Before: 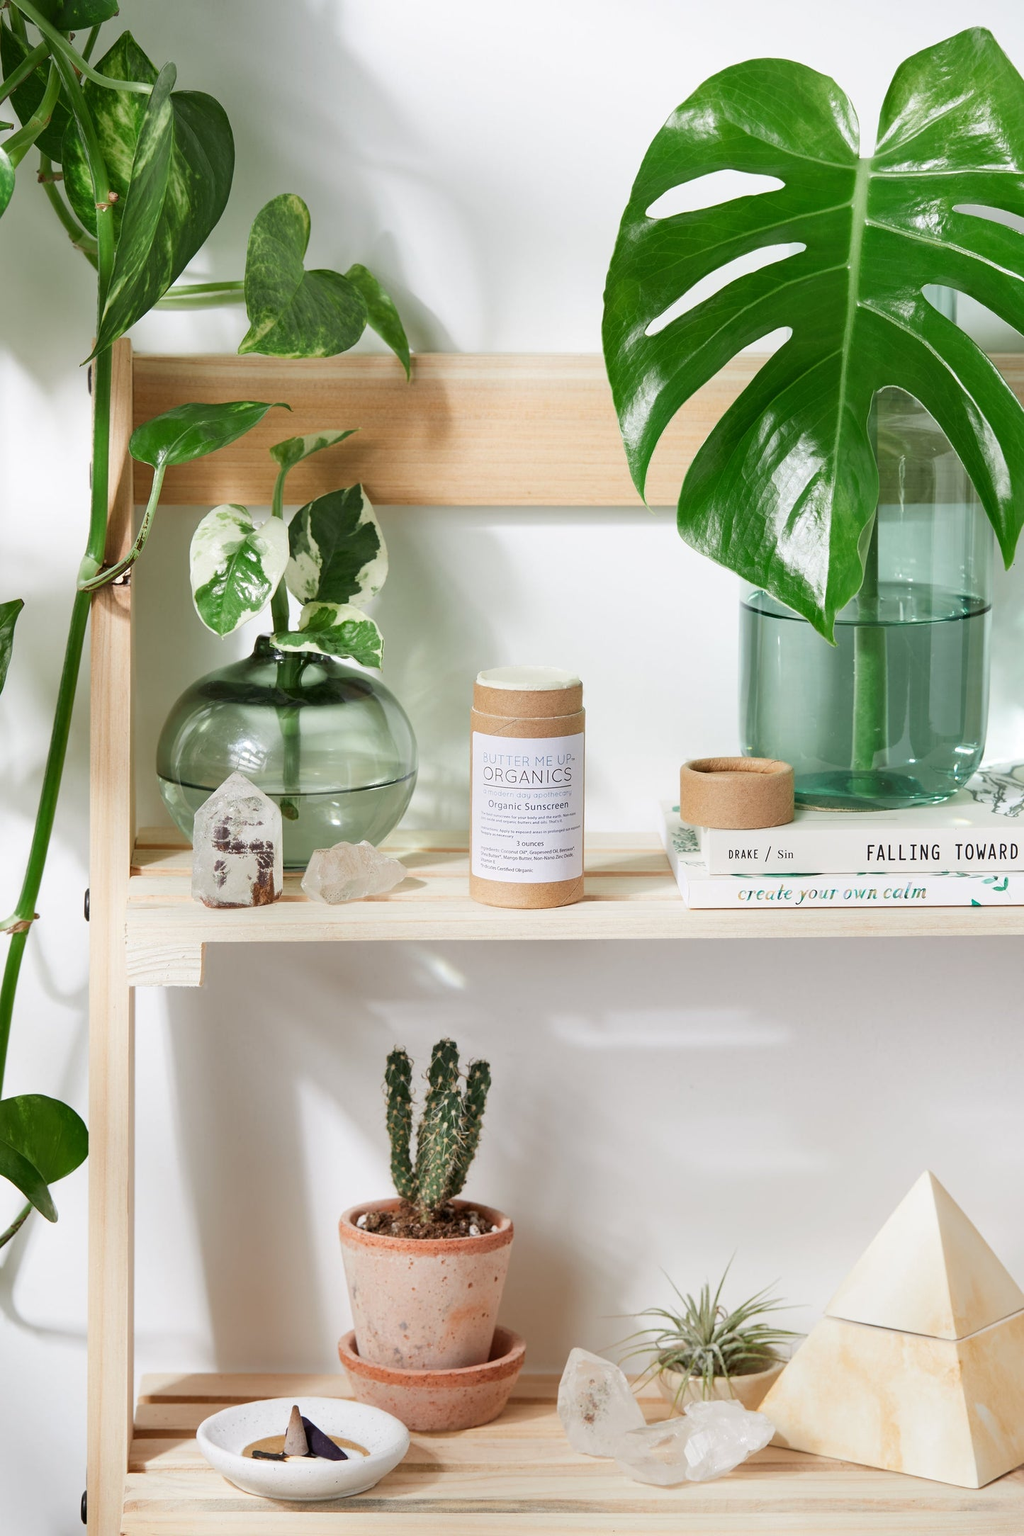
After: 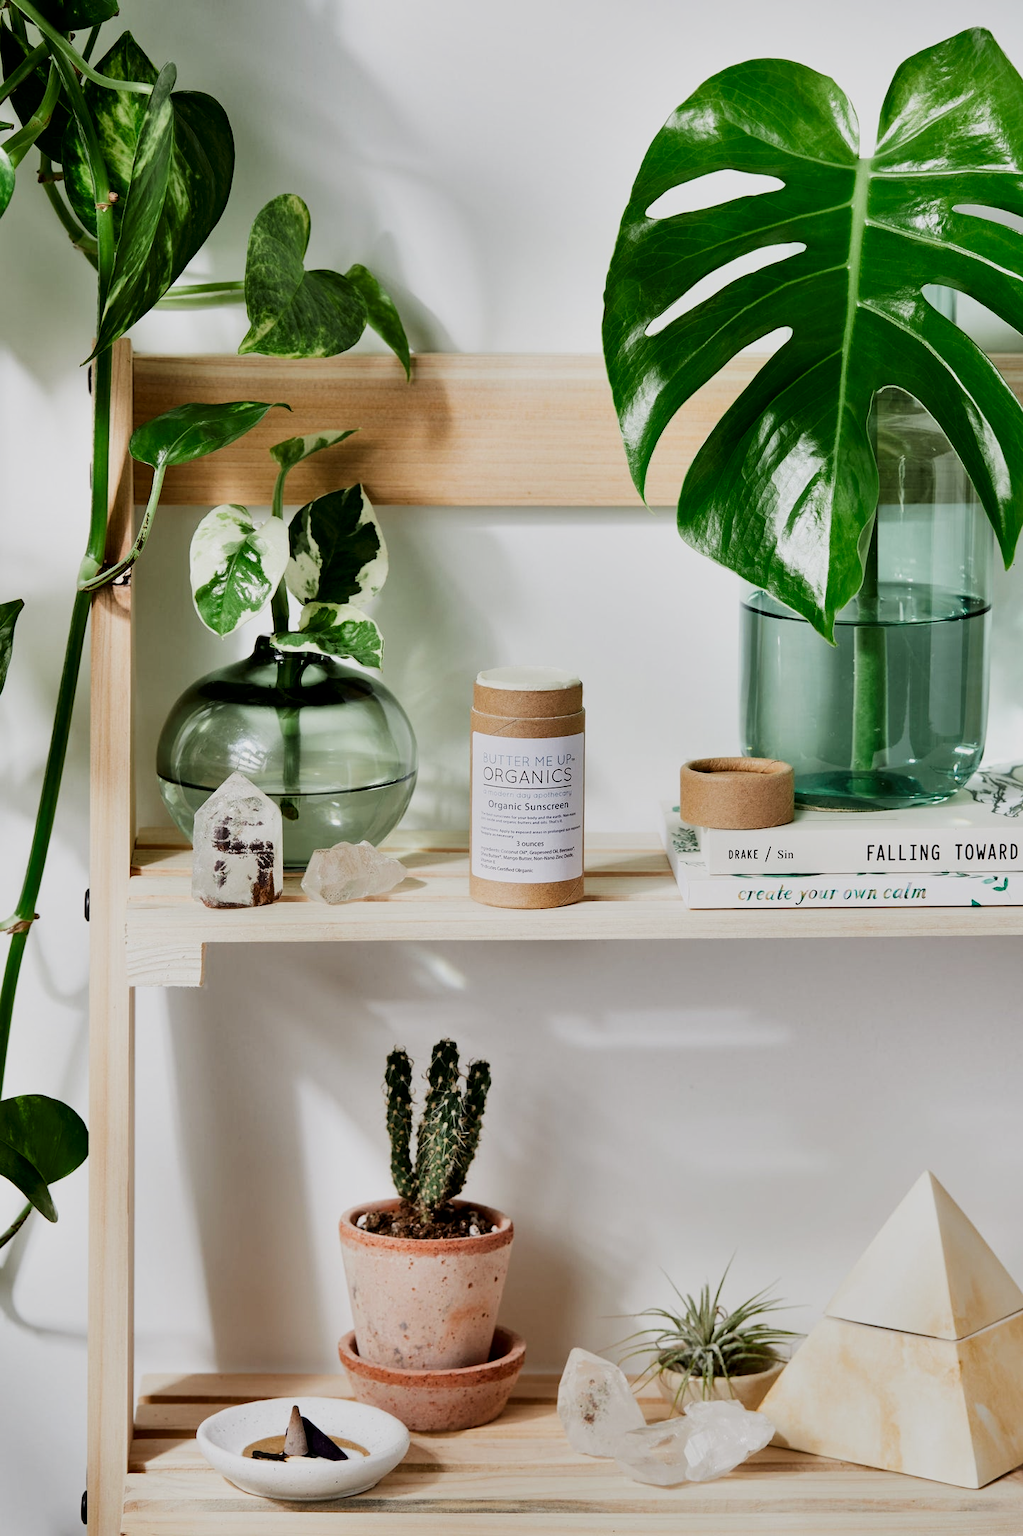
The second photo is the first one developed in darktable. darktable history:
filmic rgb: black relative exposure -5 EV, hardness 2.88, contrast 1.4, highlights saturation mix -30%
contrast brightness saturation: contrast 0.07, brightness -0.13, saturation 0.06
shadows and highlights: soften with gaussian
